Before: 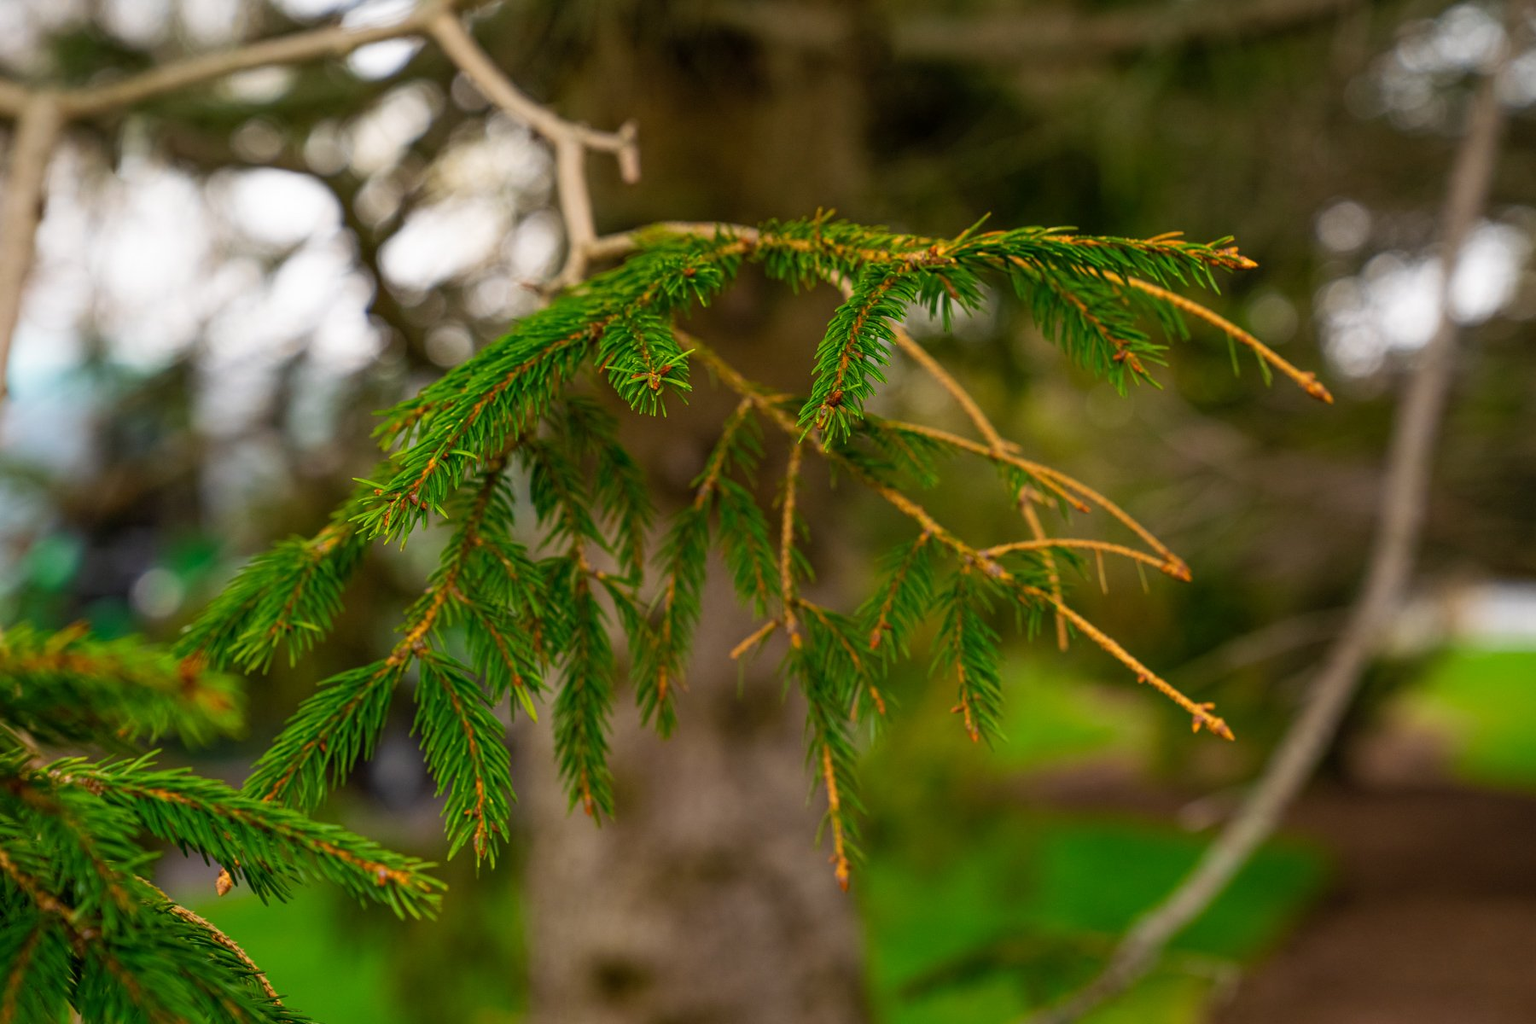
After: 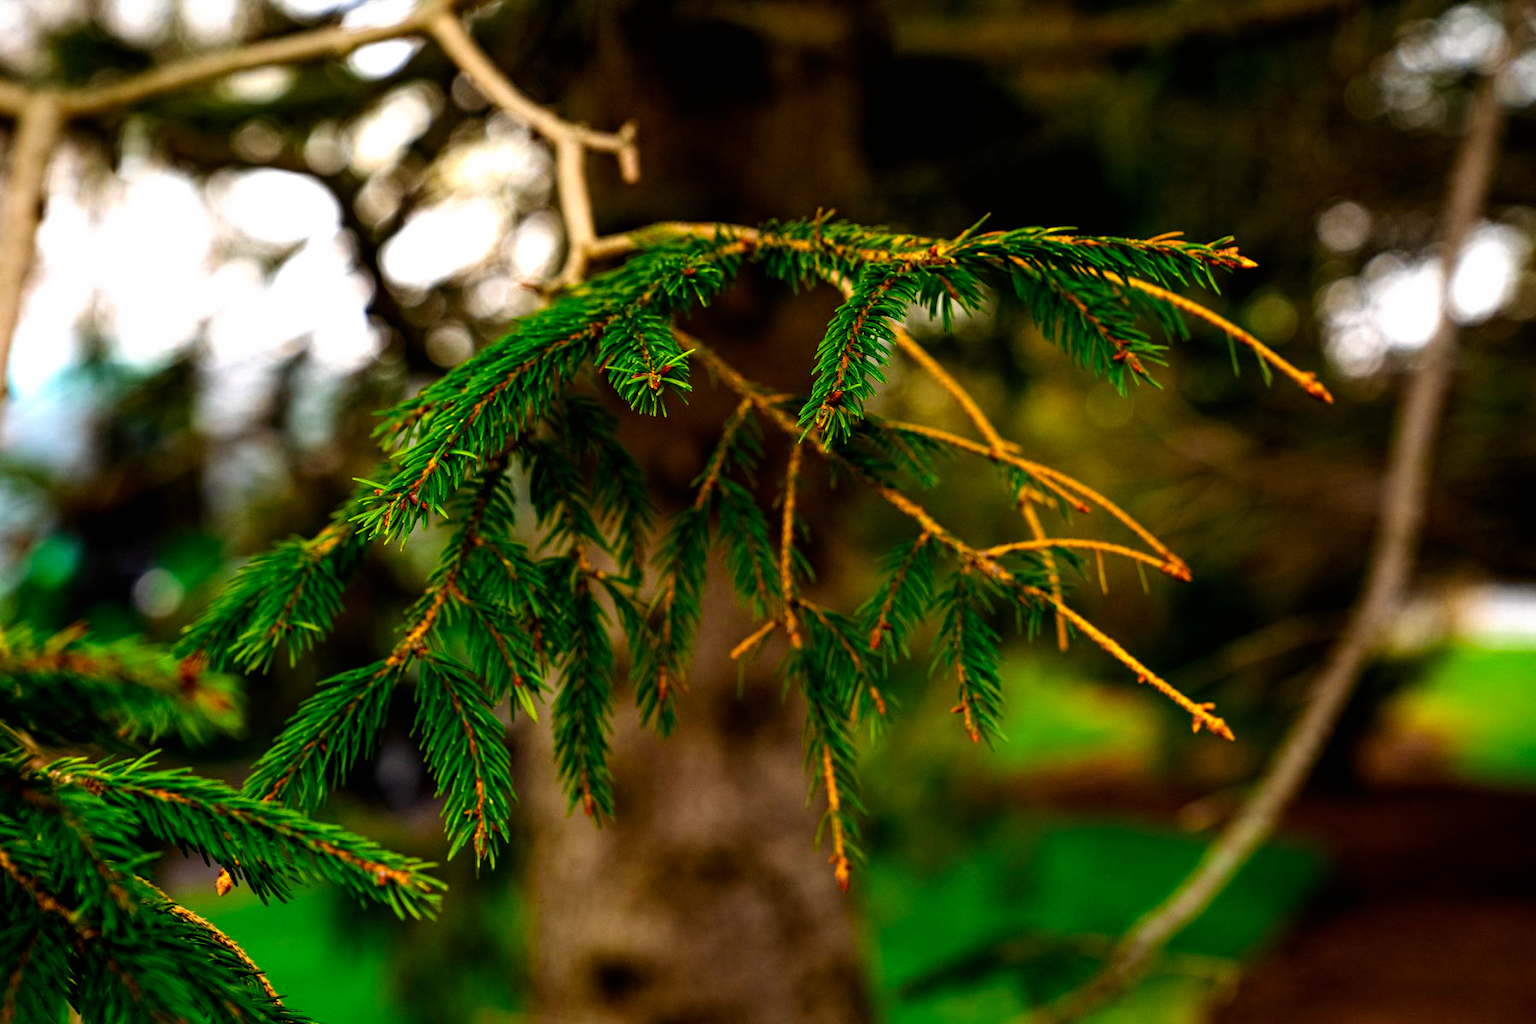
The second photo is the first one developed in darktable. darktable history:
haze removal: compatibility mode true, adaptive false
filmic rgb: black relative exposure -8.2 EV, white relative exposure 2.2 EV, threshold 3 EV, hardness 7.11, latitude 85.74%, contrast 1.696, highlights saturation mix -4%, shadows ↔ highlights balance -2.69%, preserve chrominance no, color science v5 (2021), contrast in shadows safe, contrast in highlights safe, enable highlight reconstruction true
